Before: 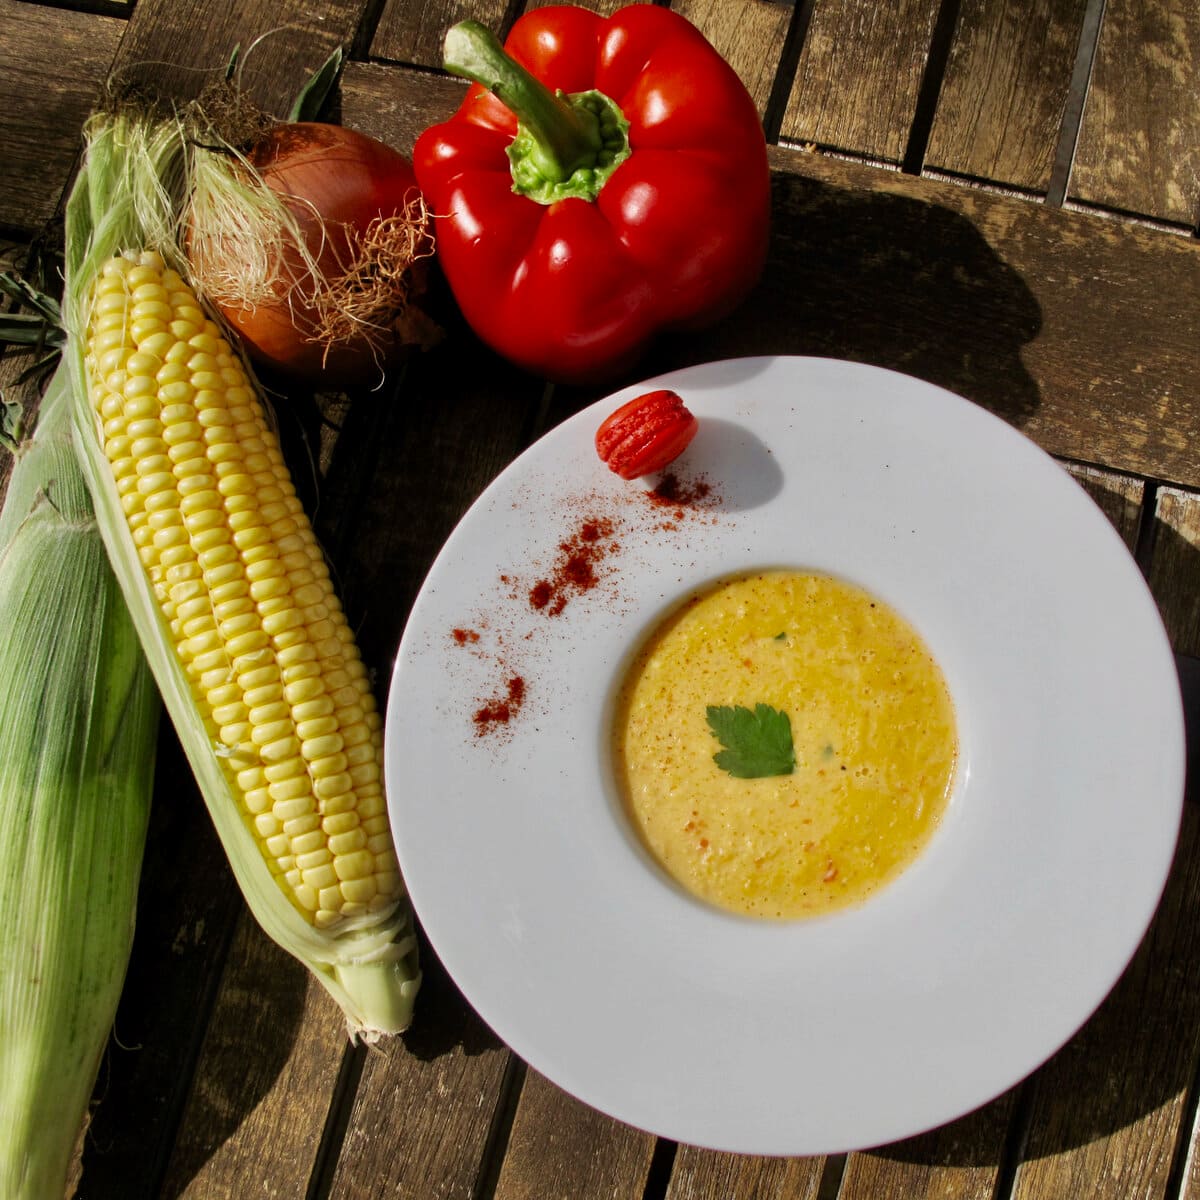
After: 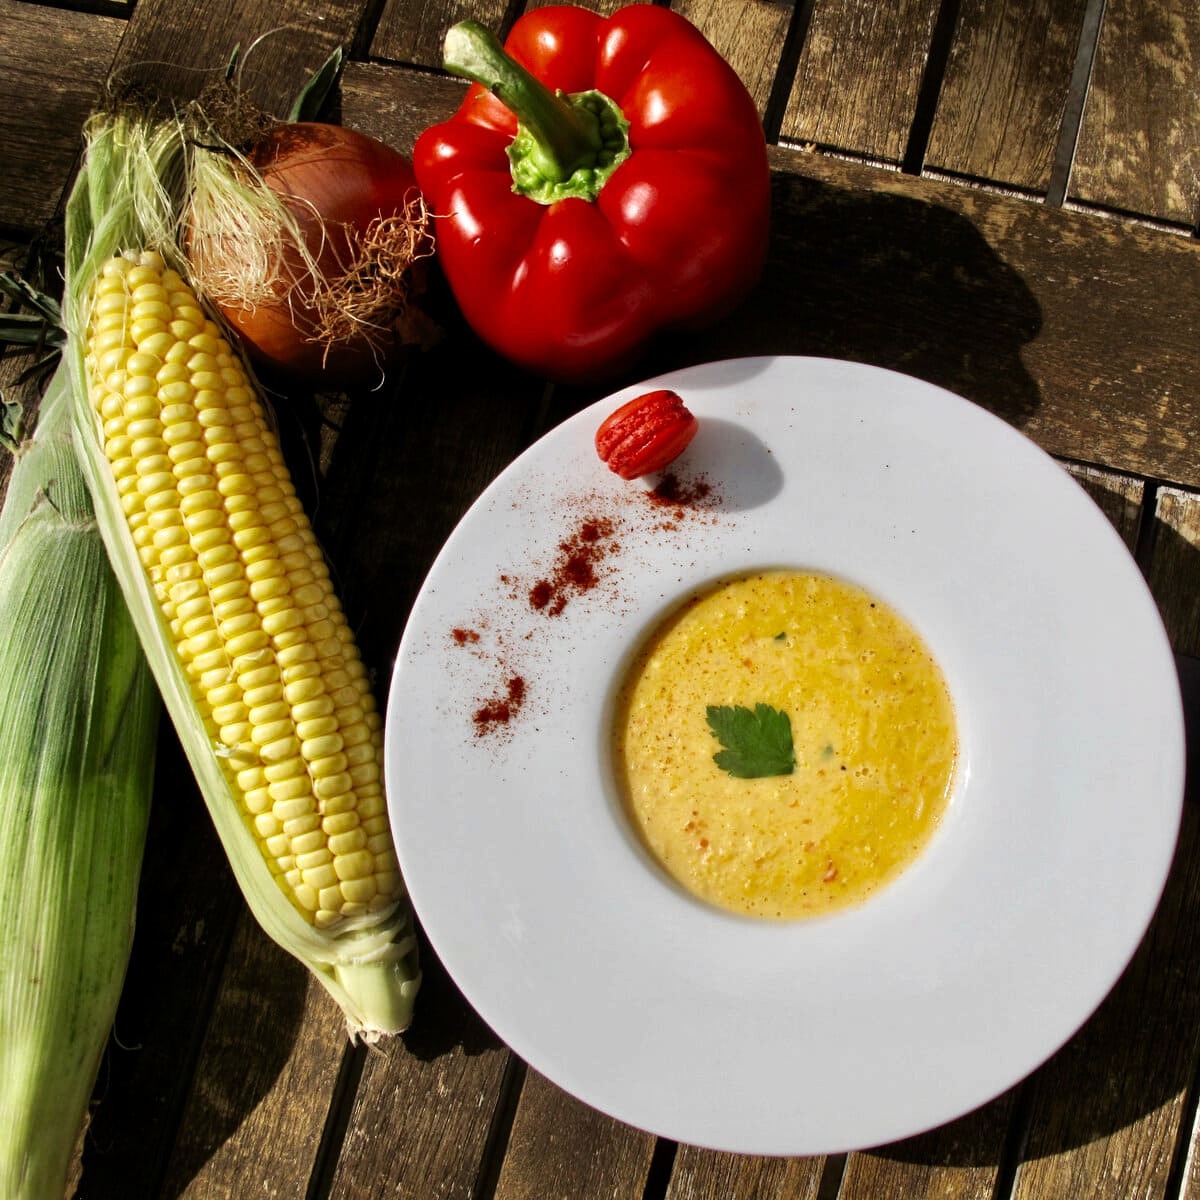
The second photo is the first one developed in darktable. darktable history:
base curve: curves: ch0 [(0, 0) (0.303, 0.277) (1, 1)]
tone equalizer: -8 EV -0.417 EV, -7 EV -0.389 EV, -6 EV -0.333 EV, -5 EV -0.222 EV, -3 EV 0.222 EV, -2 EV 0.333 EV, -1 EV 0.389 EV, +0 EV 0.417 EV, edges refinement/feathering 500, mask exposure compensation -1.57 EV, preserve details no
